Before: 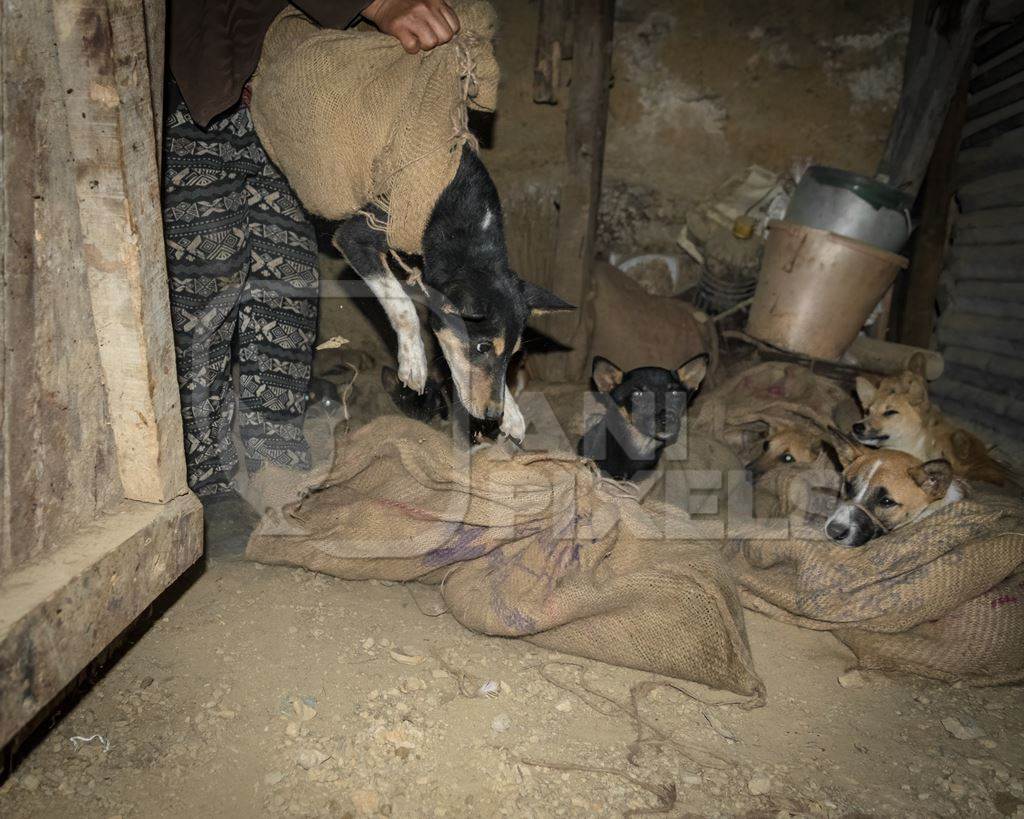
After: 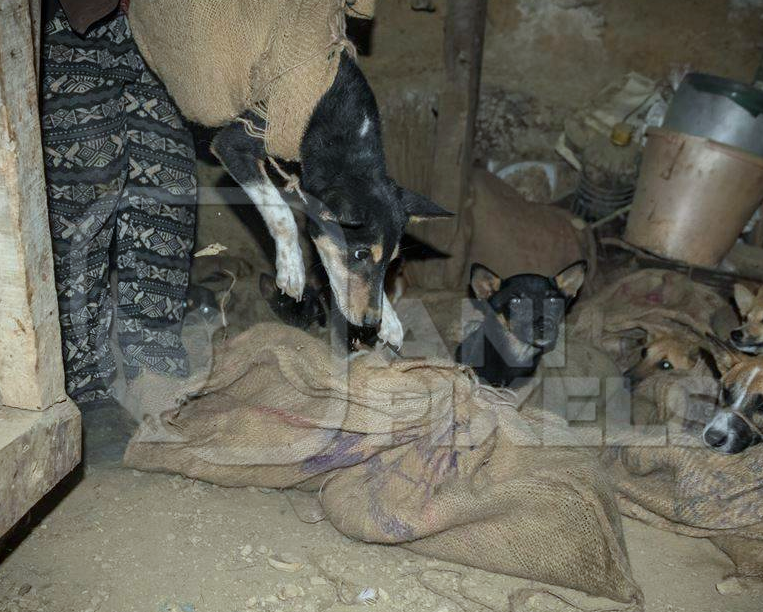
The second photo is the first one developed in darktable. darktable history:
color calibration: illuminant Planckian (black body), x 0.368, y 0.361, temperature 4274.9 K
crop and rotate: left 11.939%, top 11.383%, right 13.528%, bottom 13.812%
